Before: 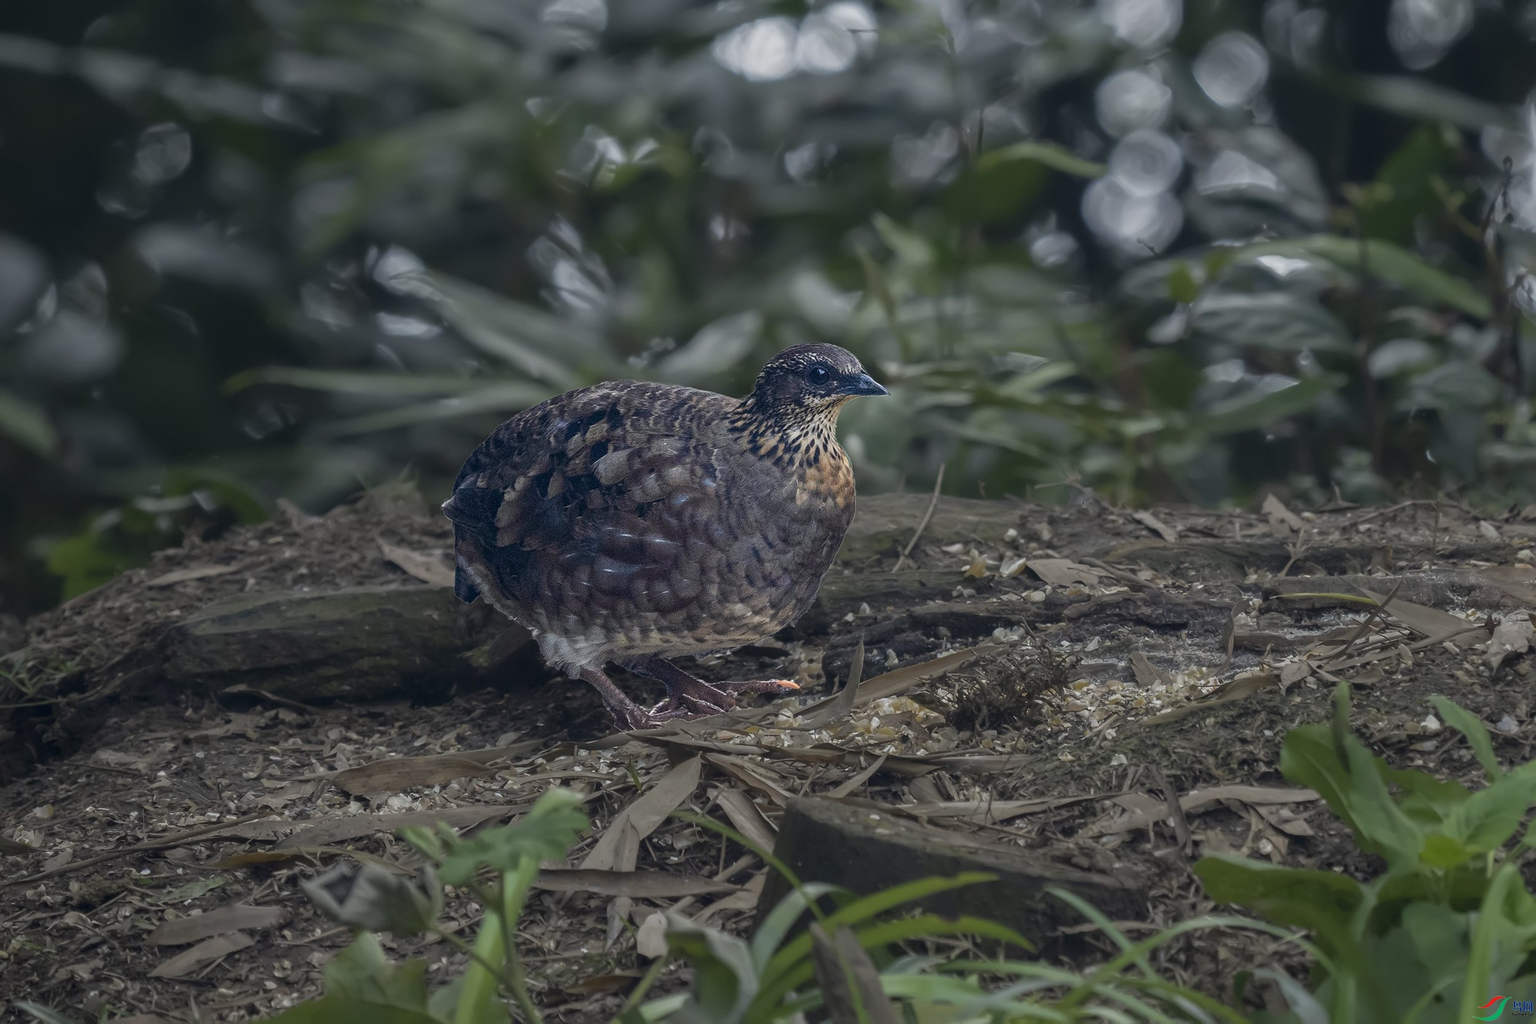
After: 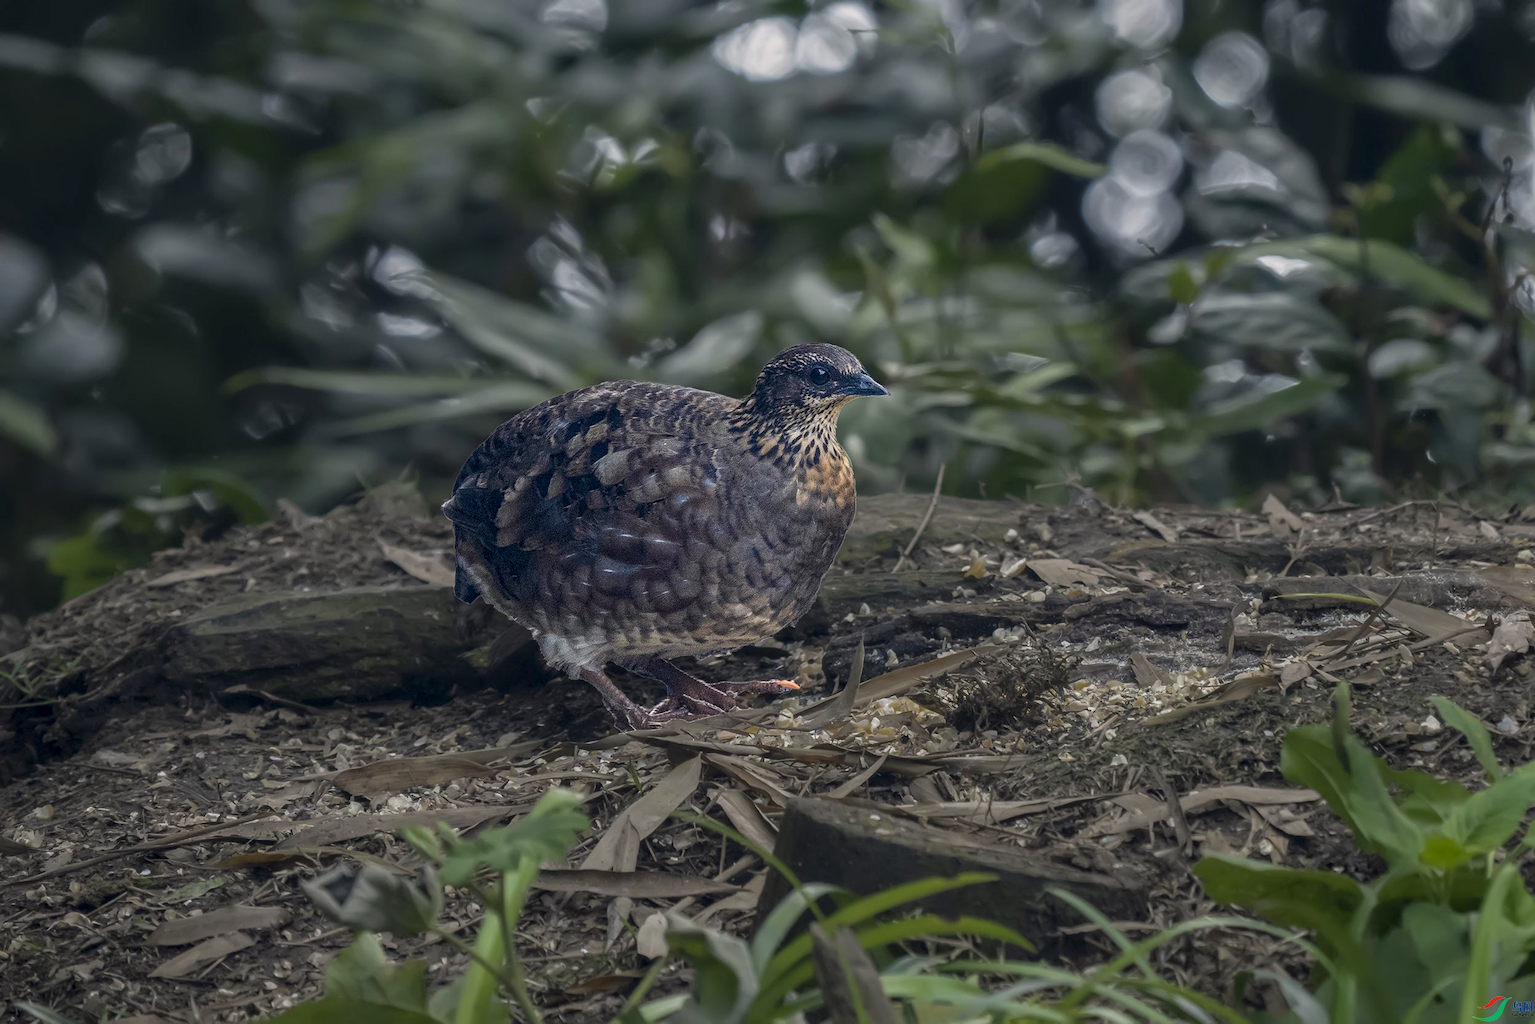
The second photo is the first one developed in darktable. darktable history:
local contrast: on, module defaults
color balance rgb: highlights gain › chroma 1.113%, highlights gain › hue 60.23°, linear chroma grading › global chroma 10.19%, perceptual saturation grading › global saturation 4.487%
